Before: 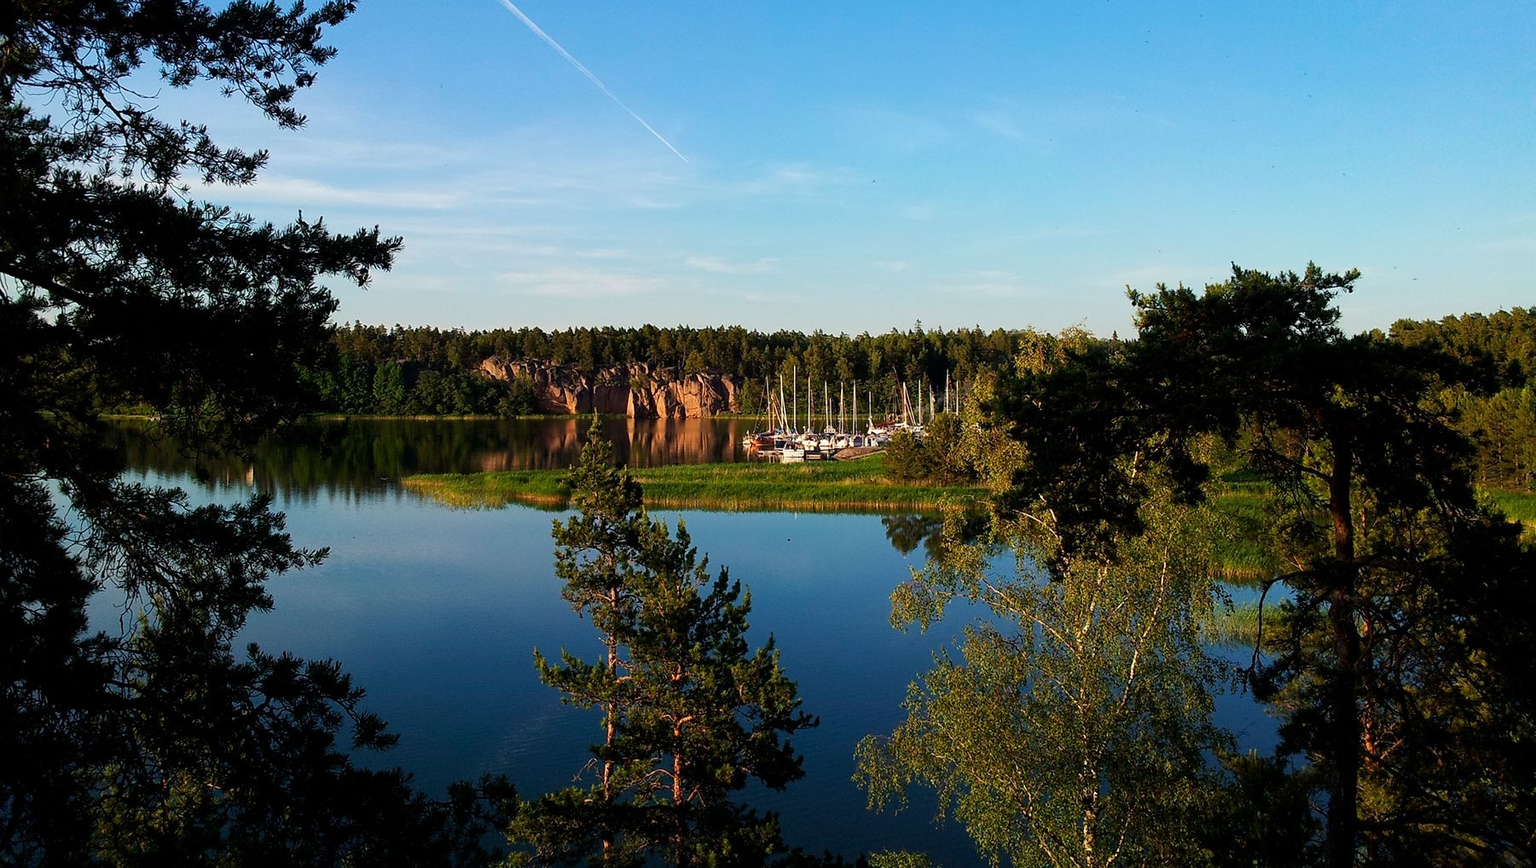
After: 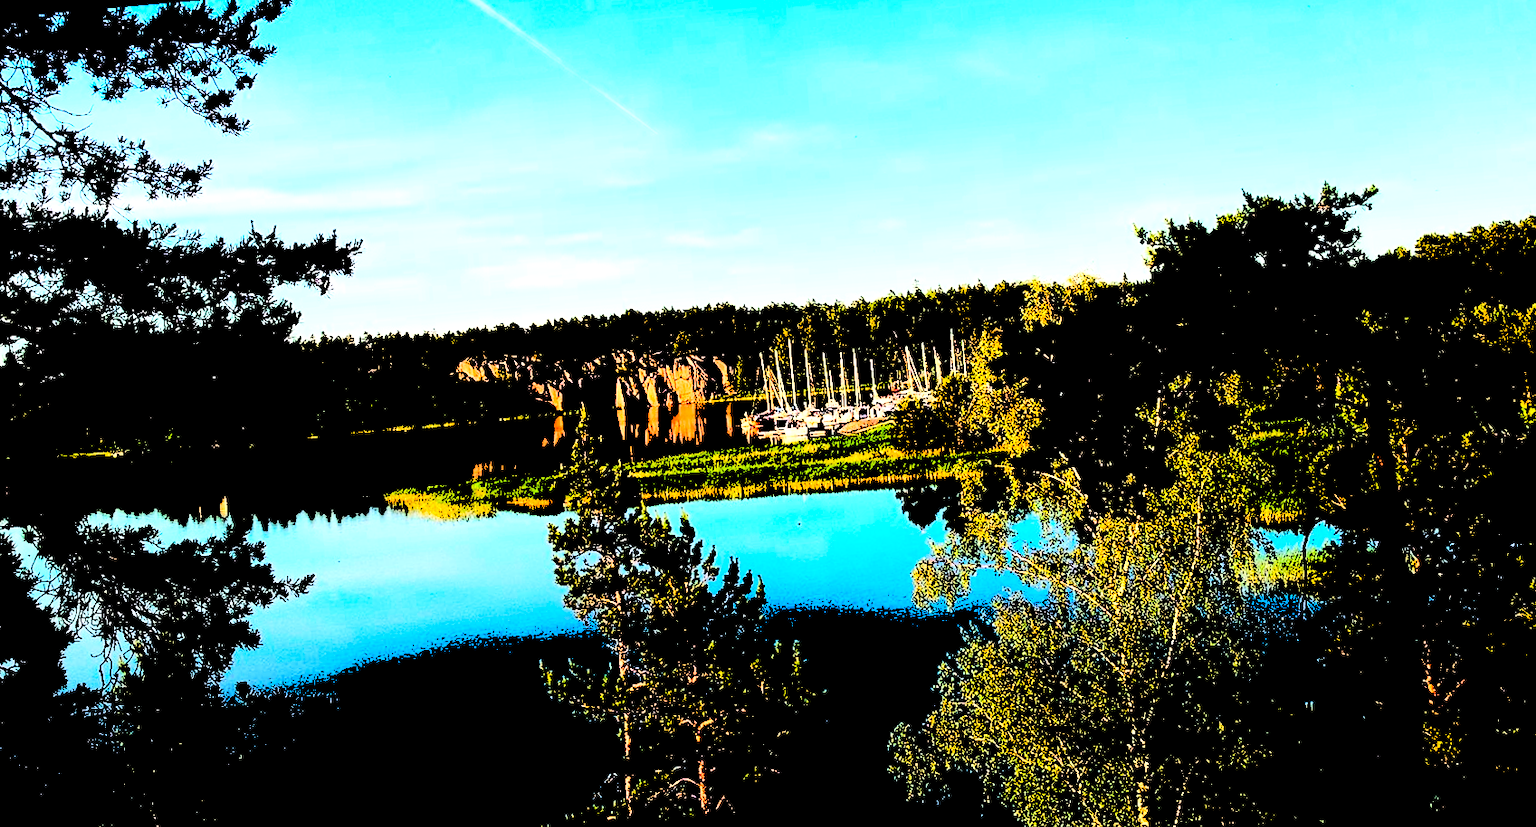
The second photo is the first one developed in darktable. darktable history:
exposure: exposure -1 EV, compensate highlight preservation false
levels: levels [0.246, 0.246, 0.506]
rotate and perspective: rotation -5°, crop left 0.05, crop right 0.952, crop top 0.11, crop bottom 0.89
contrast brightness saturation: contrast 0.08, saturation 0.2
